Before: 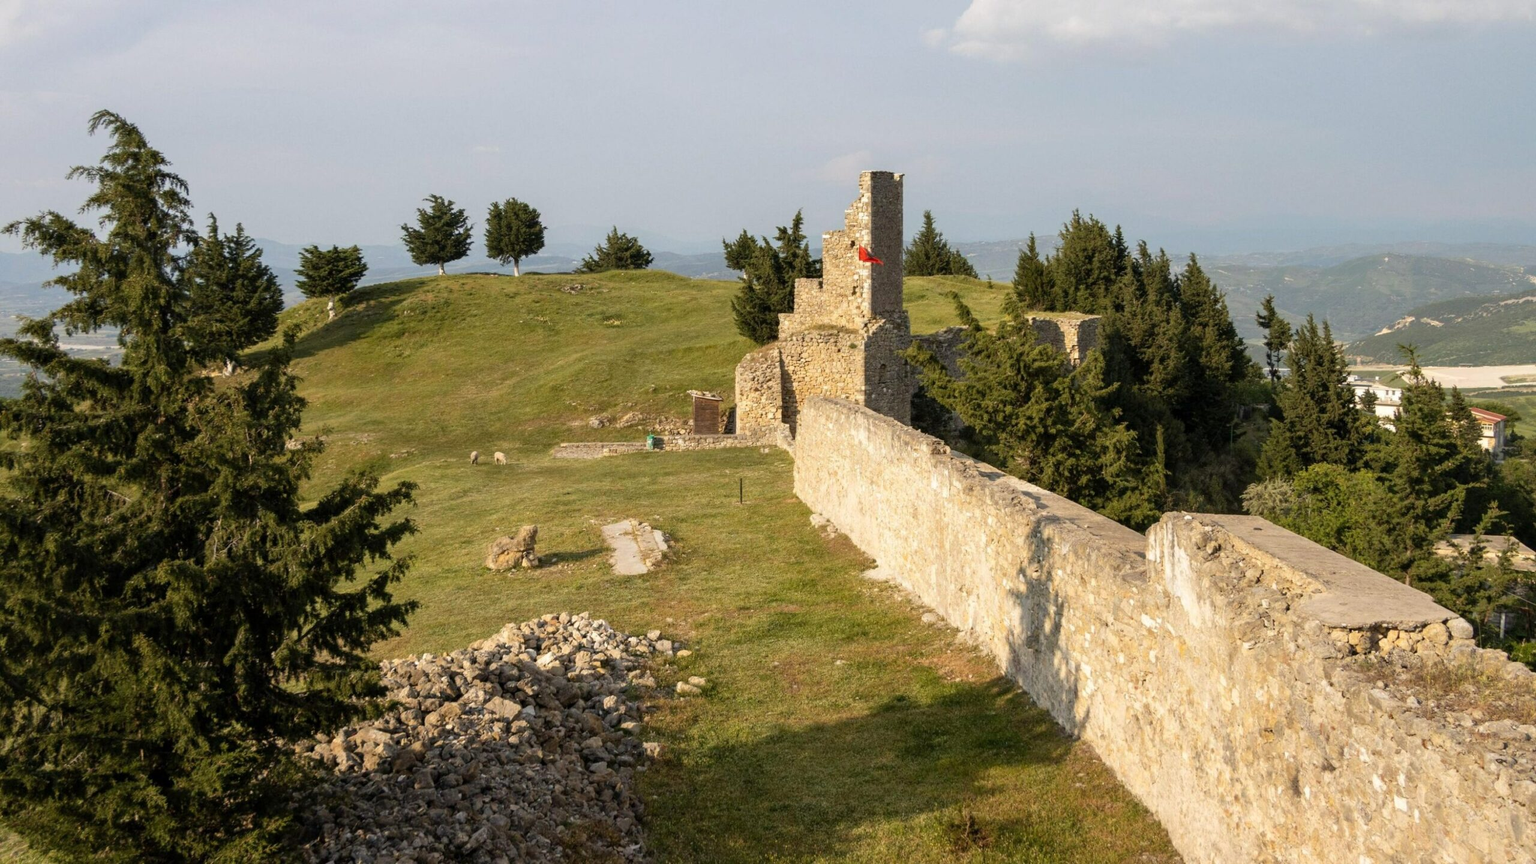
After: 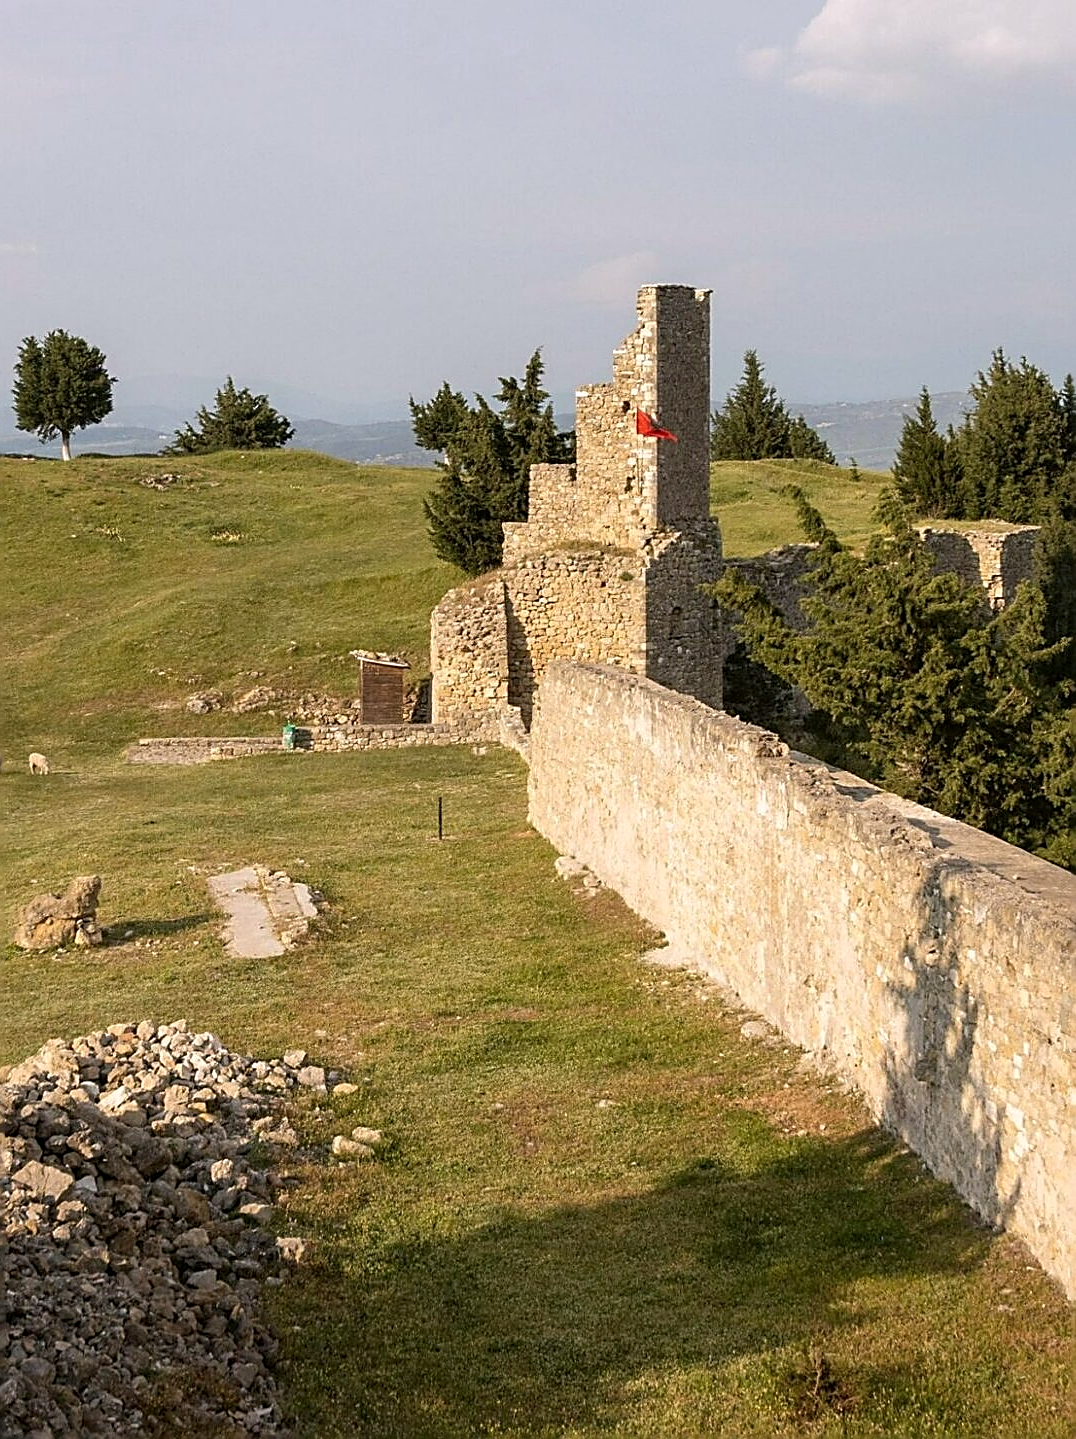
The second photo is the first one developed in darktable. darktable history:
crop: left 31.077%, right 26.874%
sharpen: radius 1.638, amount 1.288
color correction: highlights a* 3.11, highlights b* -1.55, shadows a* -0.091, shadows b* 2.45, saturation 0.977
